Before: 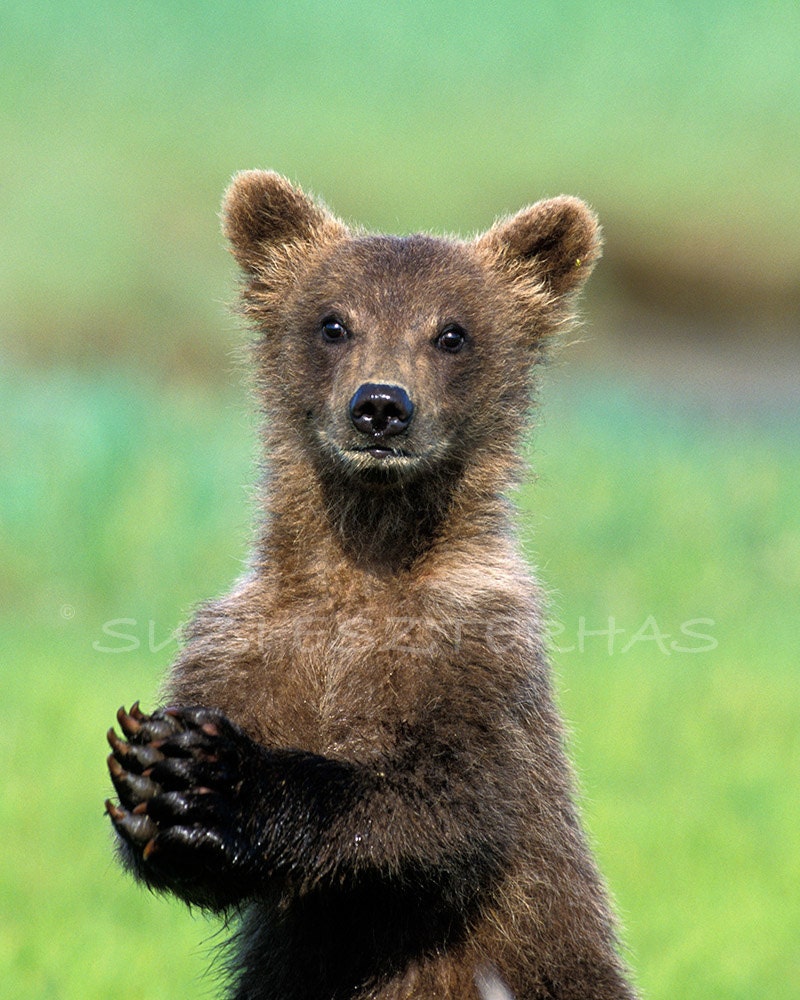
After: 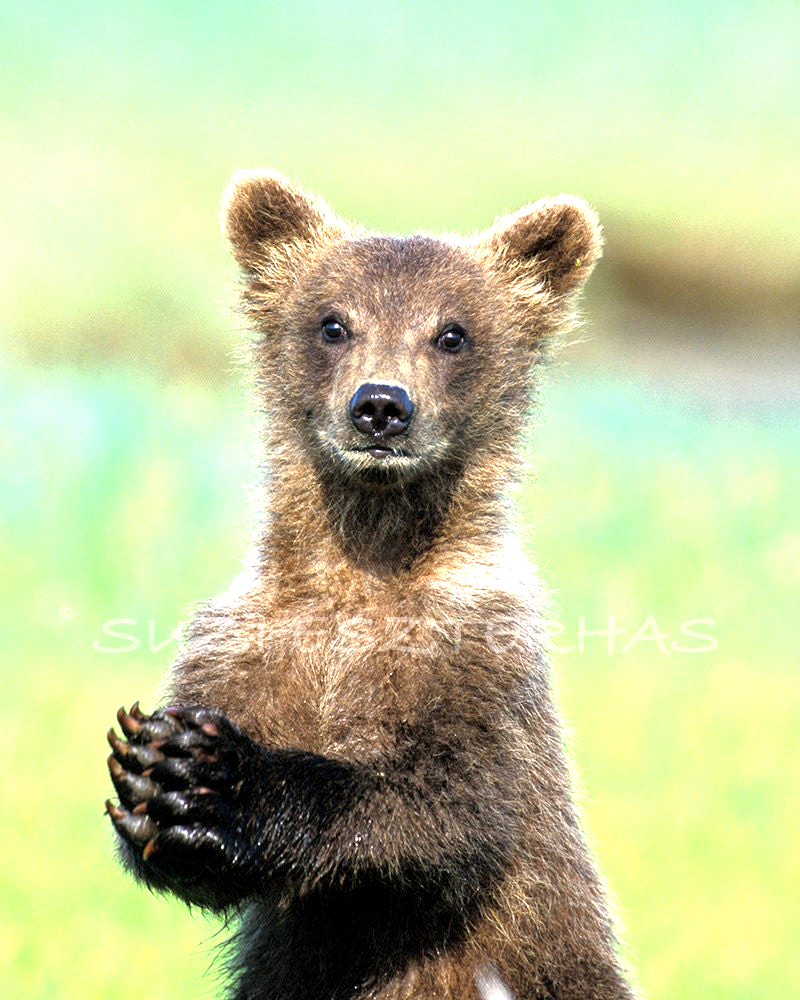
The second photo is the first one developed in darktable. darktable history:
local contrast: highlights 100%, shadows 100%, detail 120%, midtone range 0.2
exposure: black level correction 0, exposure 1.2 EV, compensate highlight preservation false
